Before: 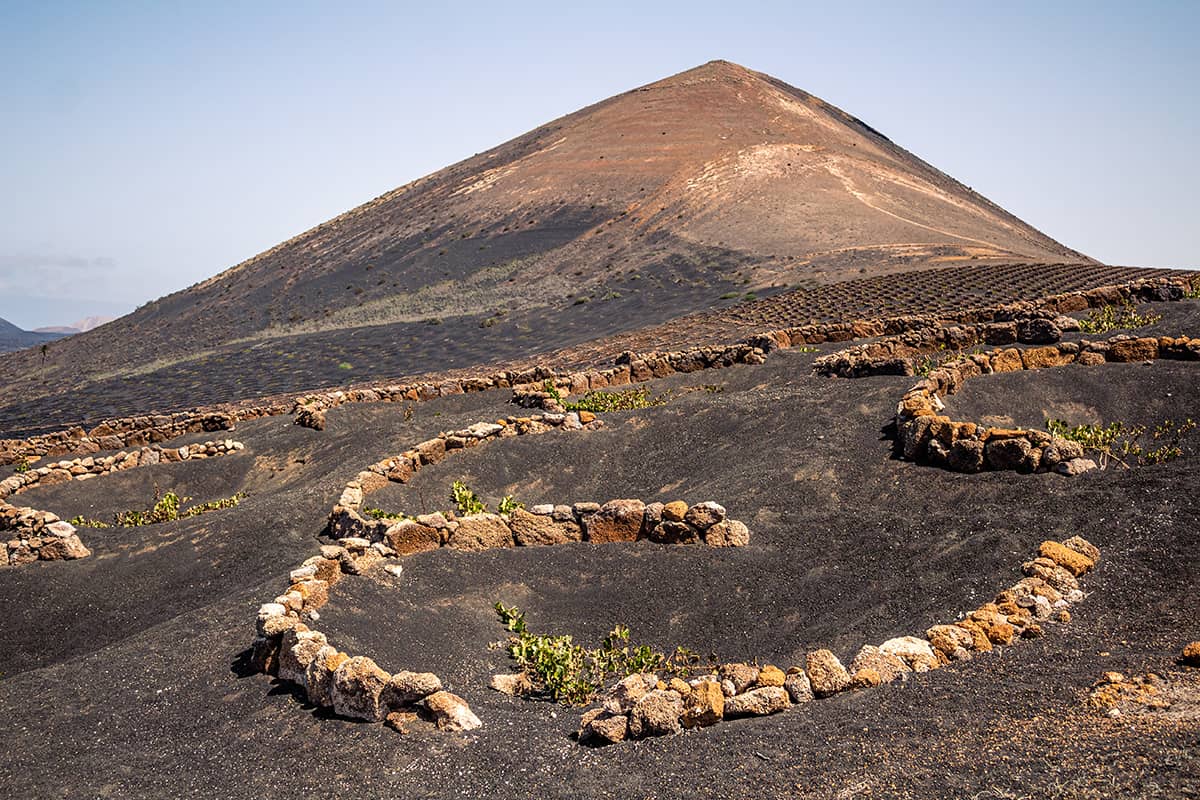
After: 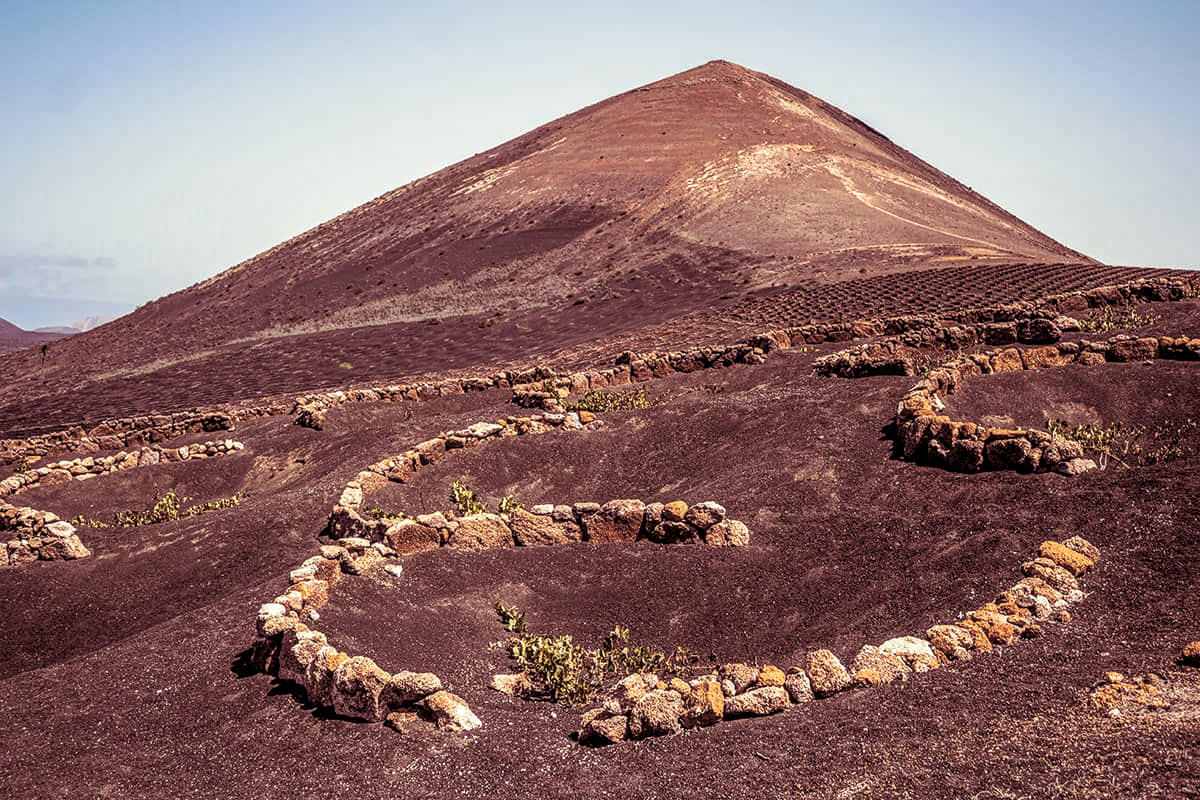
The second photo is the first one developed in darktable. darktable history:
split-toning: compress 20%
local contrast: on, module defaults
